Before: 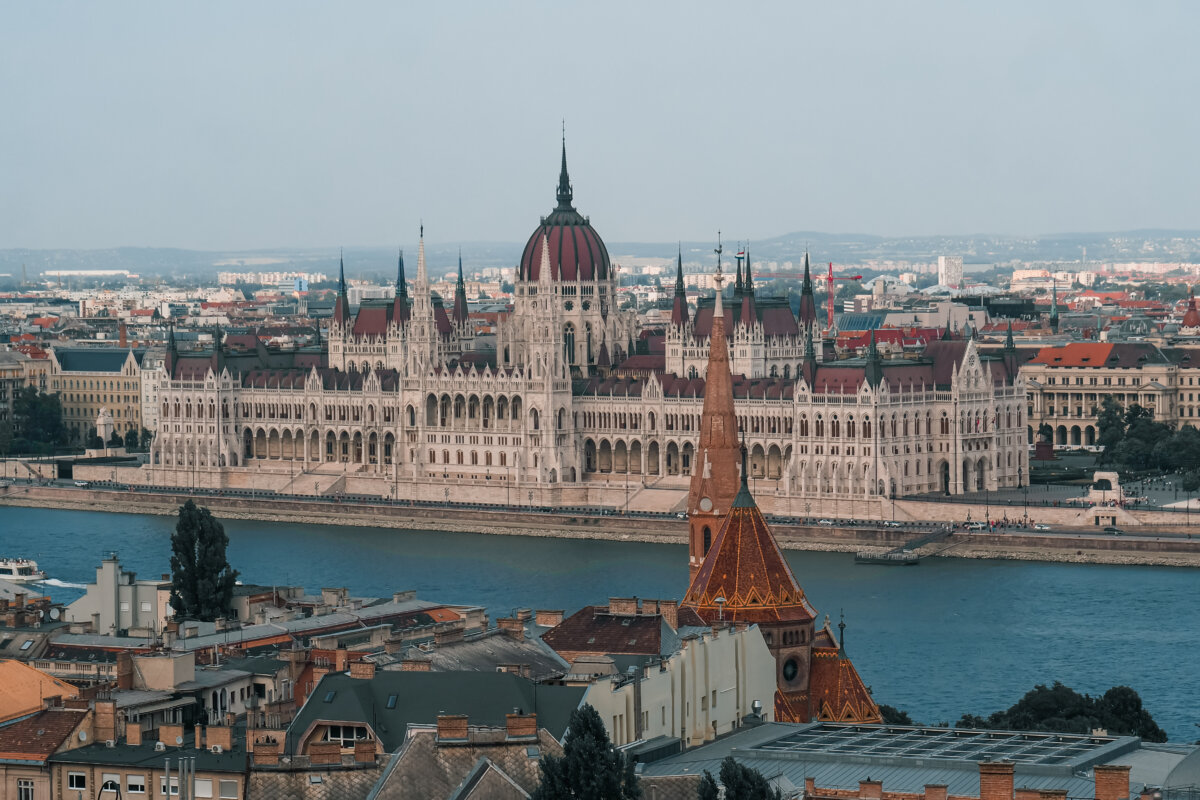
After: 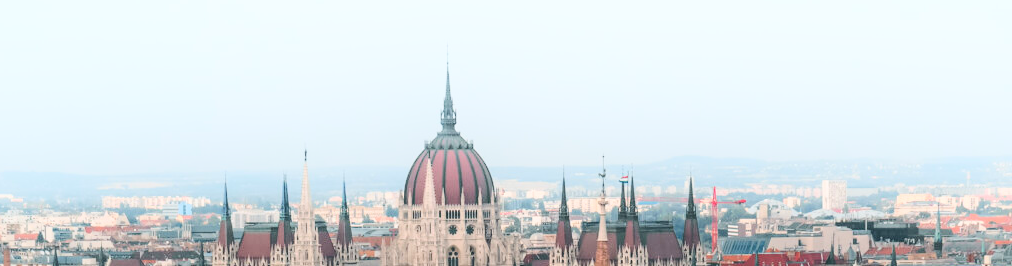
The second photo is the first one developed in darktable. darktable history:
contrast brightness saturation: contrast 0.197, brightness 0.168, saturation 0.225
crop and rotate: left 9.693%, top 9.549%, right 5.917%, bottom 57.179%
shadows and highlights: shadows -53.77, highlights 85.9, shadows color adjustment 97.66%, soften with gaussian
